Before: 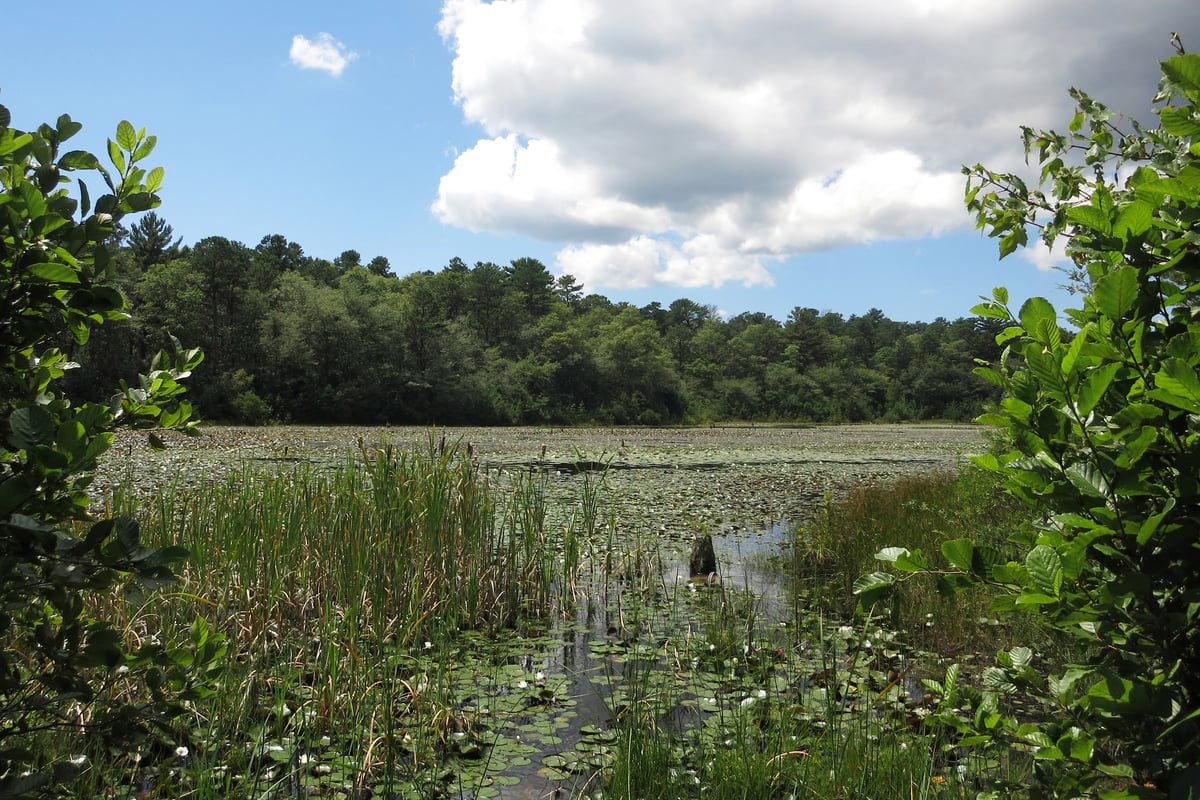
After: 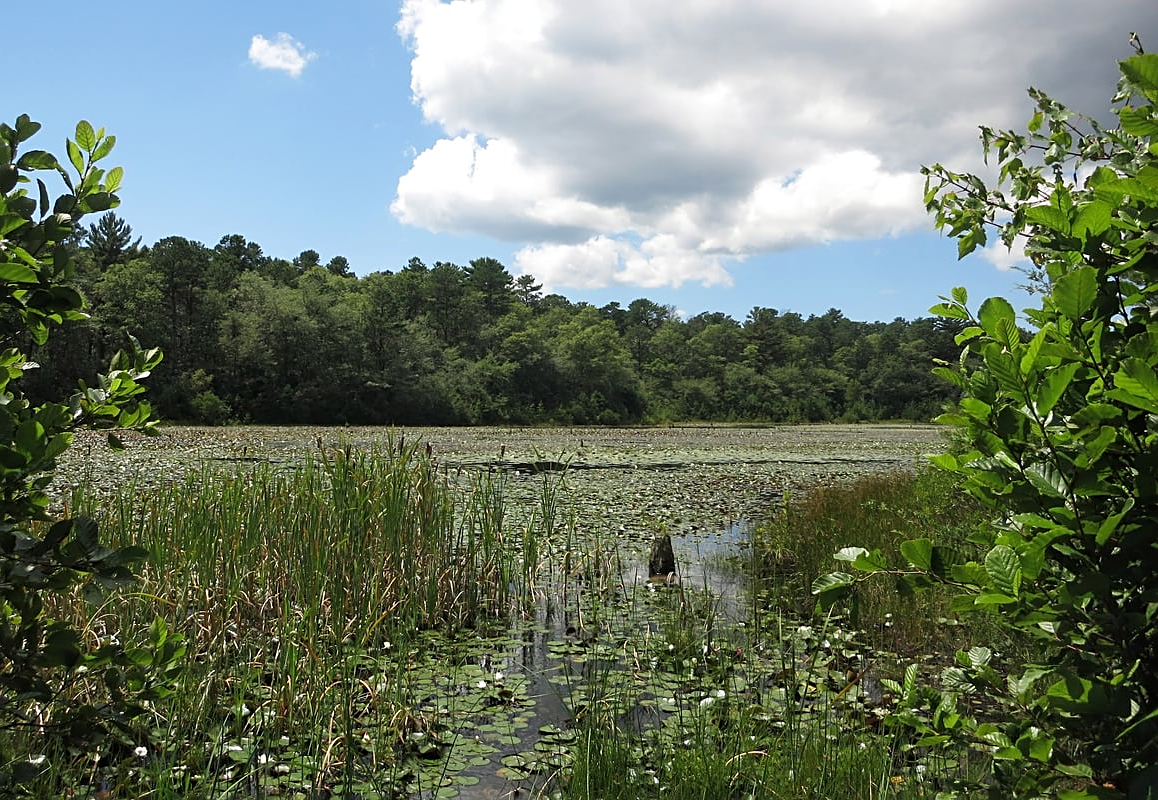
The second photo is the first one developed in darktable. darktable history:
sharpen: on, module defaults
tone equalizer: on, module defaults
crop and rotate: left 3.442%
